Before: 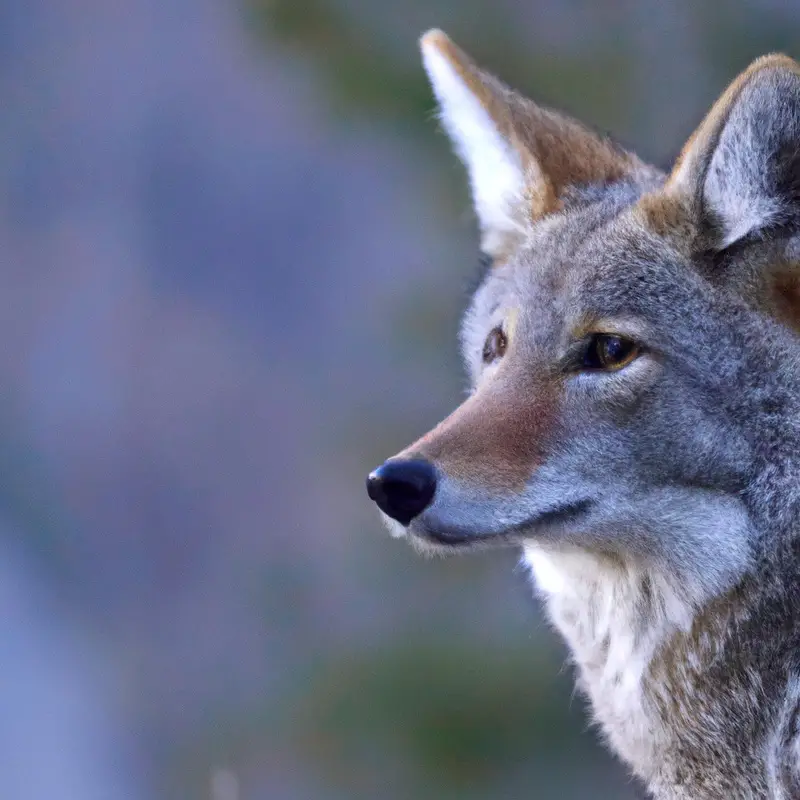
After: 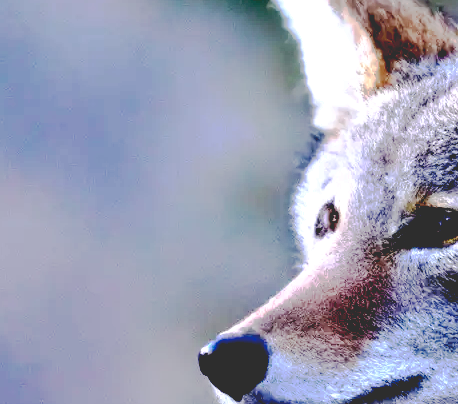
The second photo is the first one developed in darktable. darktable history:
tone equalizer: -8 EV -1.09 EV, -7 EV -0.989 EV, -6 EV -0.831 EV, -5 EV -0.538 EV, -3 EV 0.603 EV, -2 EV 0.852 EV, -1 EV 0.985 EV, +0 EV 1.08 EV, edges refinement/feathering 500, mask exposure compensation -1.57 EV, preserve details no
base curve: curves: ch0 [(0.065, 0.026) (0.236, 0.358) (0.53, 0.546) (0.777, 0.841) (0.924, 0.992)], preserve colors none
crop: left 21.105%, top 15.647%, right 21.612%, bottom 33.752%
